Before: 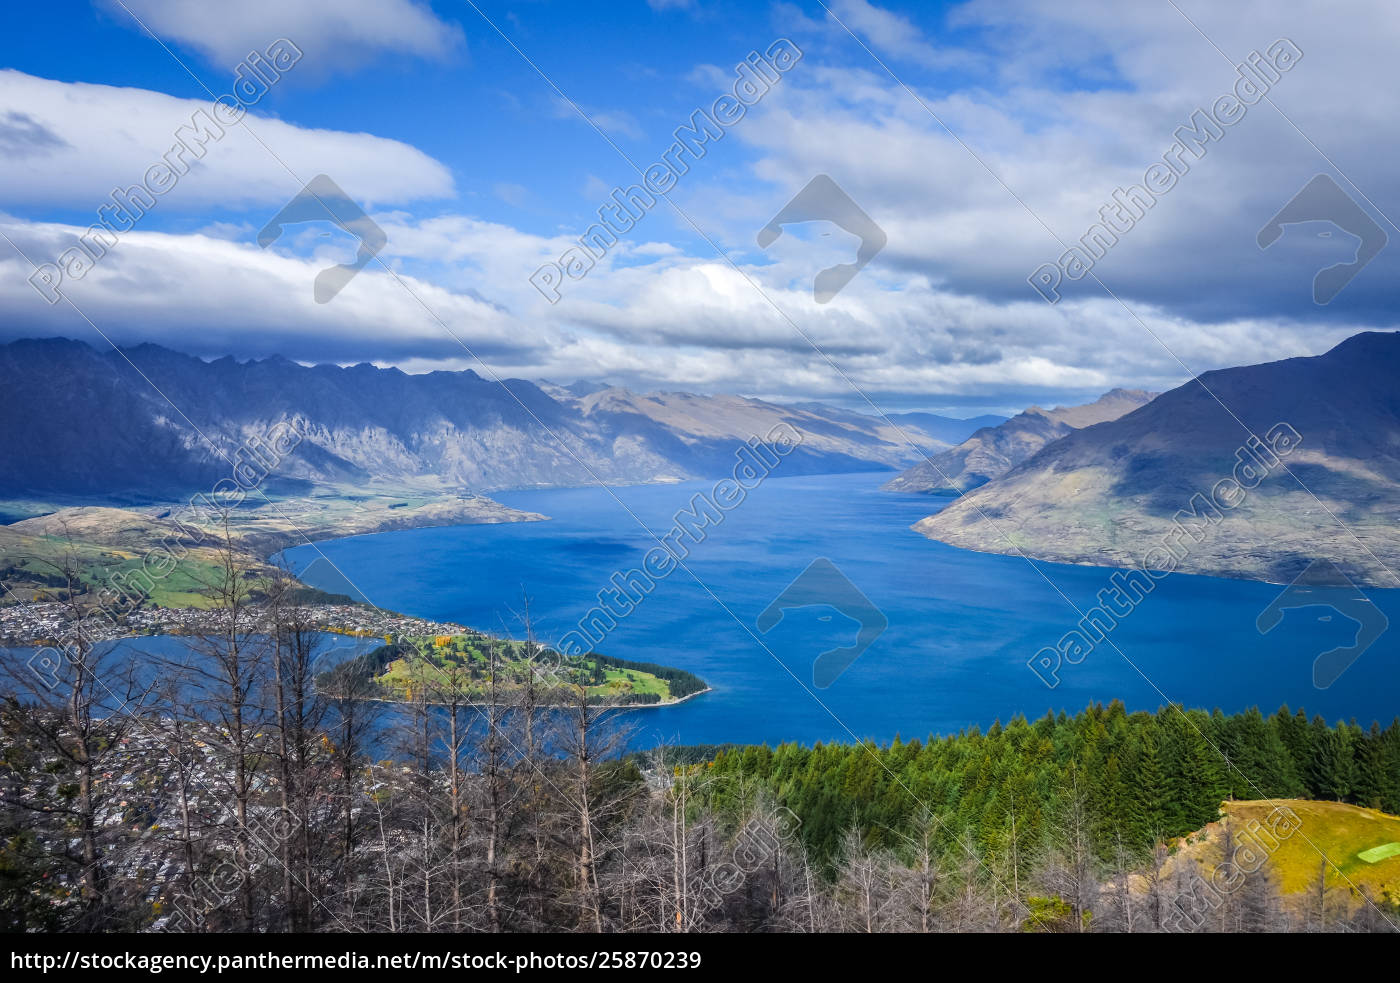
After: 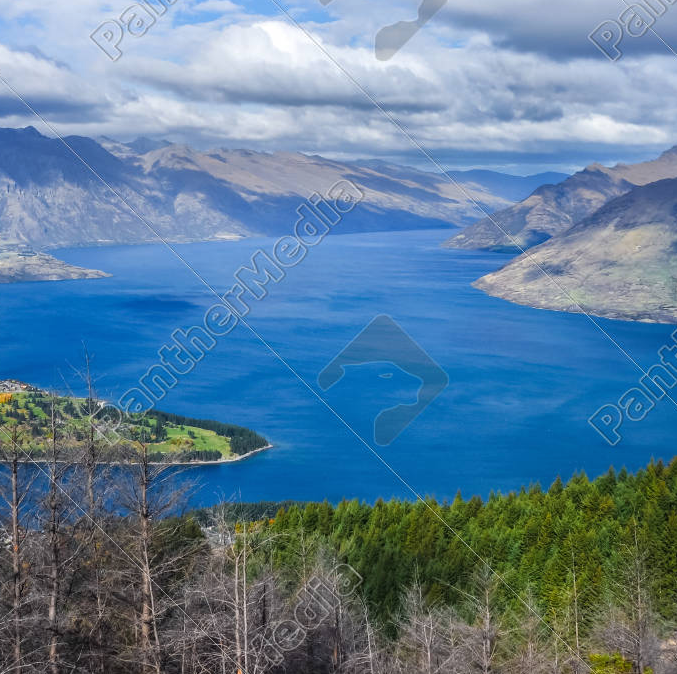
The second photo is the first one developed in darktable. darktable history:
base curve: curves: ch0 [(0, 0) (0.303, 0.277) (1, 1)]
crop: left 31.364%, top 24.772%, right 20.273%, bottom 6.608%
shadows and highlights: radius 125.68, shadows 21.21, highlights -21.5, low approximation 0.01
